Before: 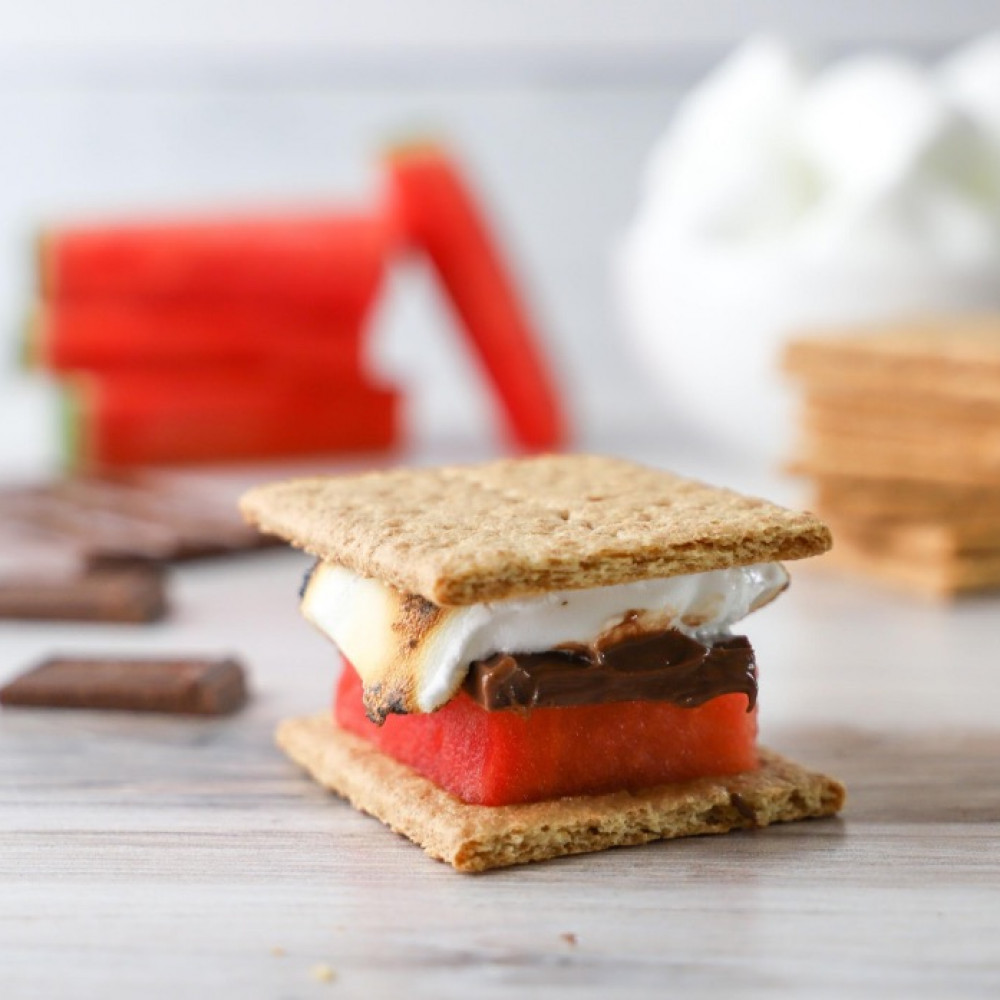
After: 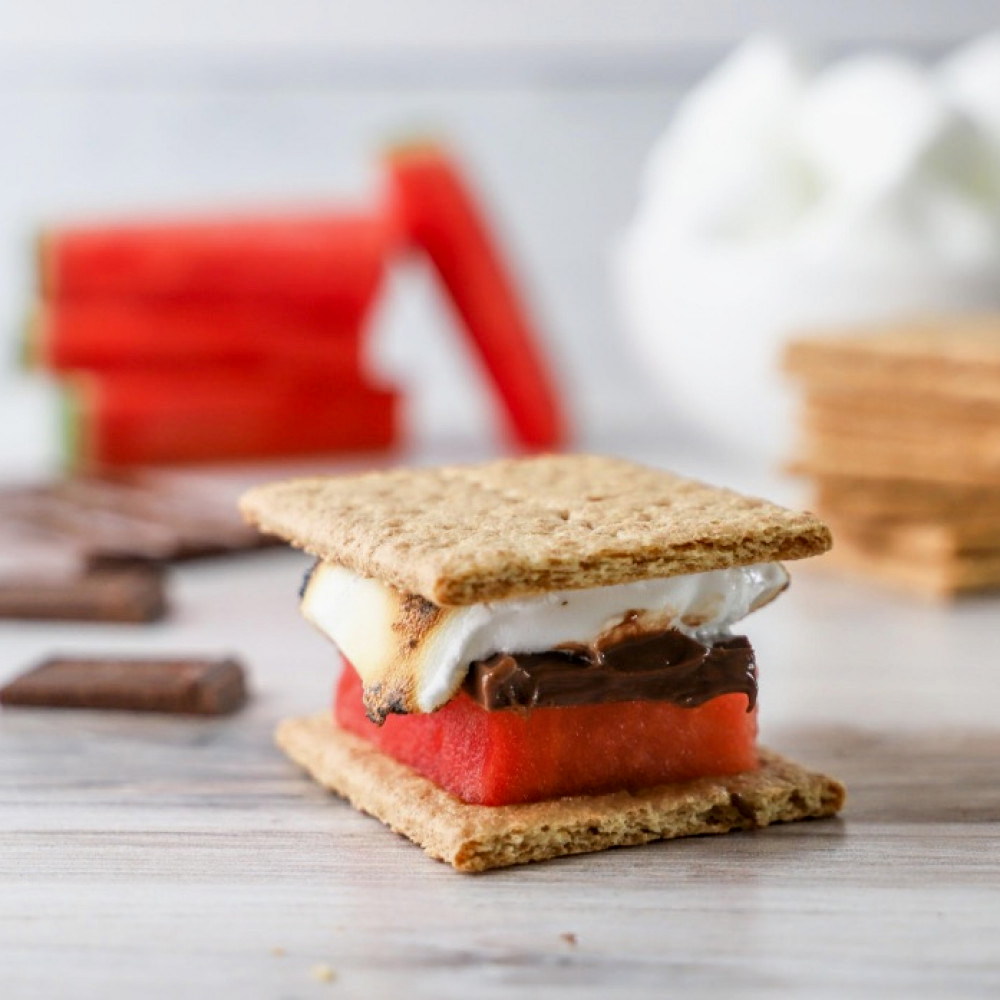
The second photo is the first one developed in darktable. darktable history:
filmic rgb: black relative exposure -9.37 EV, white relative exposure 3.03 EV, hardness 6.1, iterations of high-quality reconstruction 0
tone equalizer: edges refinement/feathering 500, mask exposure compensation -1.57 EV, preserve details no
local contrast: on, module defaults
